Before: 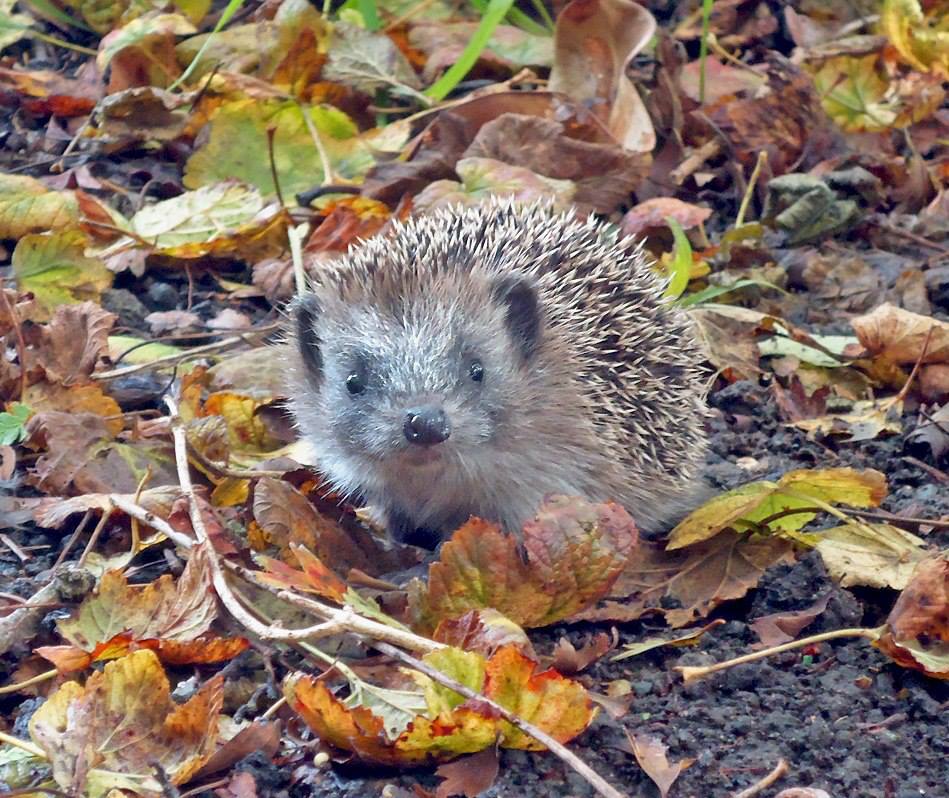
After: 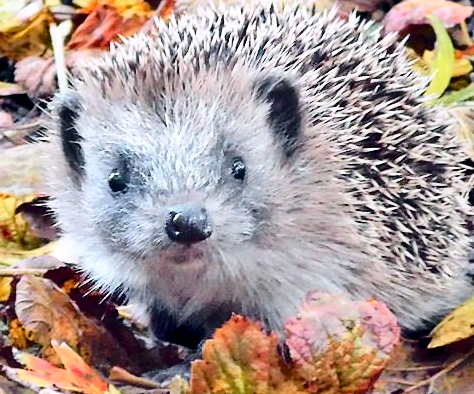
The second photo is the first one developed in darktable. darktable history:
color zones: curves: ch1 [(0, 0.513) (0.143, 0.524) (0.286, 0.511) (0.429, 0.506) (0.571, 0.503) (0.714, 0.503) (0.857, 0.508) (1, 0.513)]
base curve: curves: ch0 [(0, 0) (0.032, 0.025) (0.121, 0.166) (0.206, 0.329) (0.605, 0.79) (1, 1)]
crop: left 25.164%, top 25.393%, right 24.885%, bottom 25.156%
color balance rgb: highlights gain › chroma 1.538%, highlights gain › hue 309.25°, perceptual saturation grading › global saturation 20%, perceptual saturation grading › highlights -25.115%, perceptual saturation grading › shadows 26.126%
exposure: black level correction 0.005, exposure 0.001 EV, compensate exposure bias true, compensate highlight preservation false
tone curve: curves: ch0 [(0, 0) (0.081, 0.044) (0.185, 0.13) (0.283, 0.238) (0.416, 0.449) (0.495, 0.524) (0.686, 0.743) (0.826, 0.865) (0.978, 0.988)]; ch1 [(0, 0) (0.147, 0.166) (0.321, 0.362) (0.371, 0.402) (0.423, 0.442) (0.479, 0.472) (0.505, 0.497) (0.521, 0.506) (0.551, 0.537) (0.586, 0.574) (0.625, 0.618) (0.68, 0.681) (1, 1)]; ch2 [(0, 0) (0.346, 0.362) (0.404, 0.427) (0.502, 0.495) (0.531, 0.513) (0.547, 0.533) (0.582, 0.596) (0.629, 0.631) (0.717, 0.678) (1, 1)], color space Lab, independent channels, preserve colors none
contrast brightness saturation: contrast 0.074
sharpen: radius 2.88, amount 0.876, threshold 47.219
